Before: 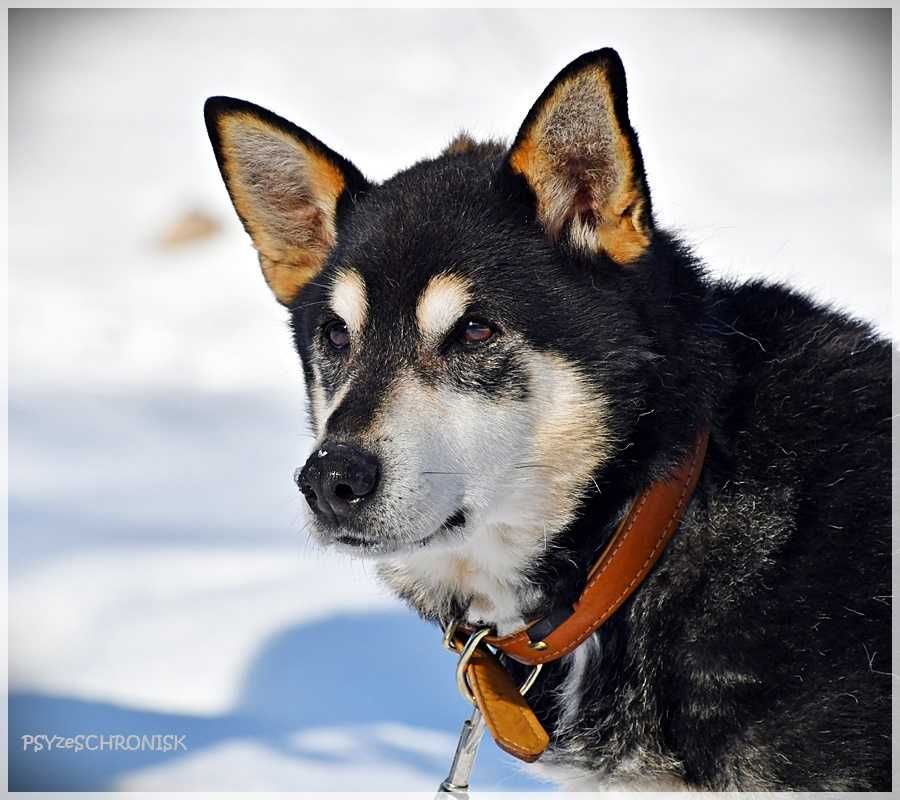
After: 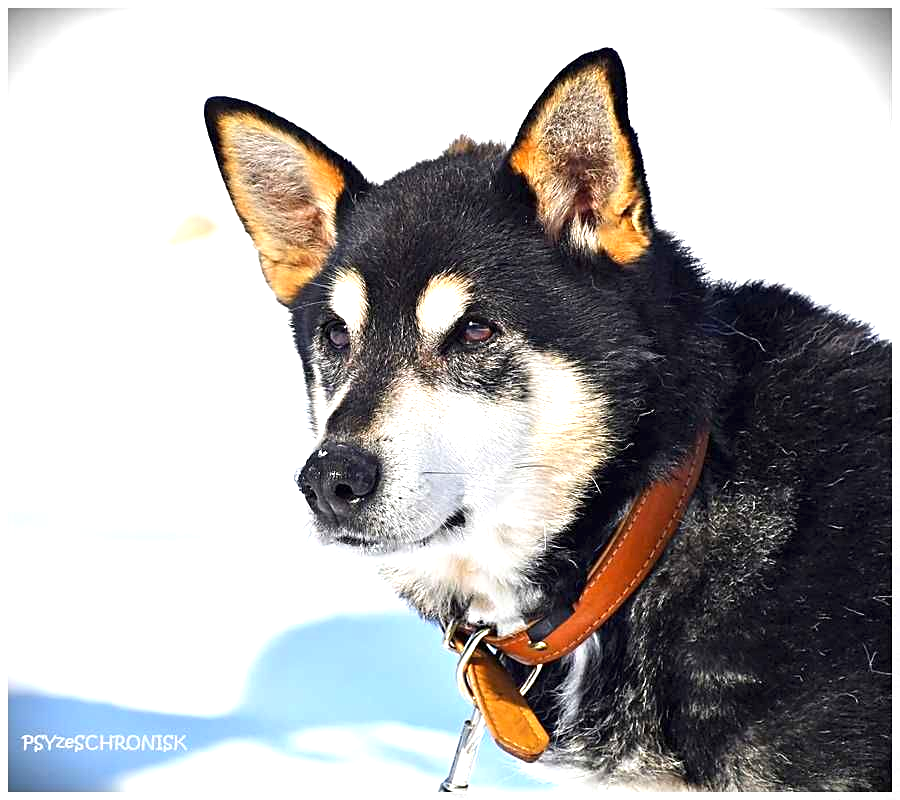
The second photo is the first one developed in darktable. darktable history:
exposure: black level correction 0, exposure 1.098 EV, compensate exposure bias true, compensate highlight preservation false
sharpen: amount 0.203
